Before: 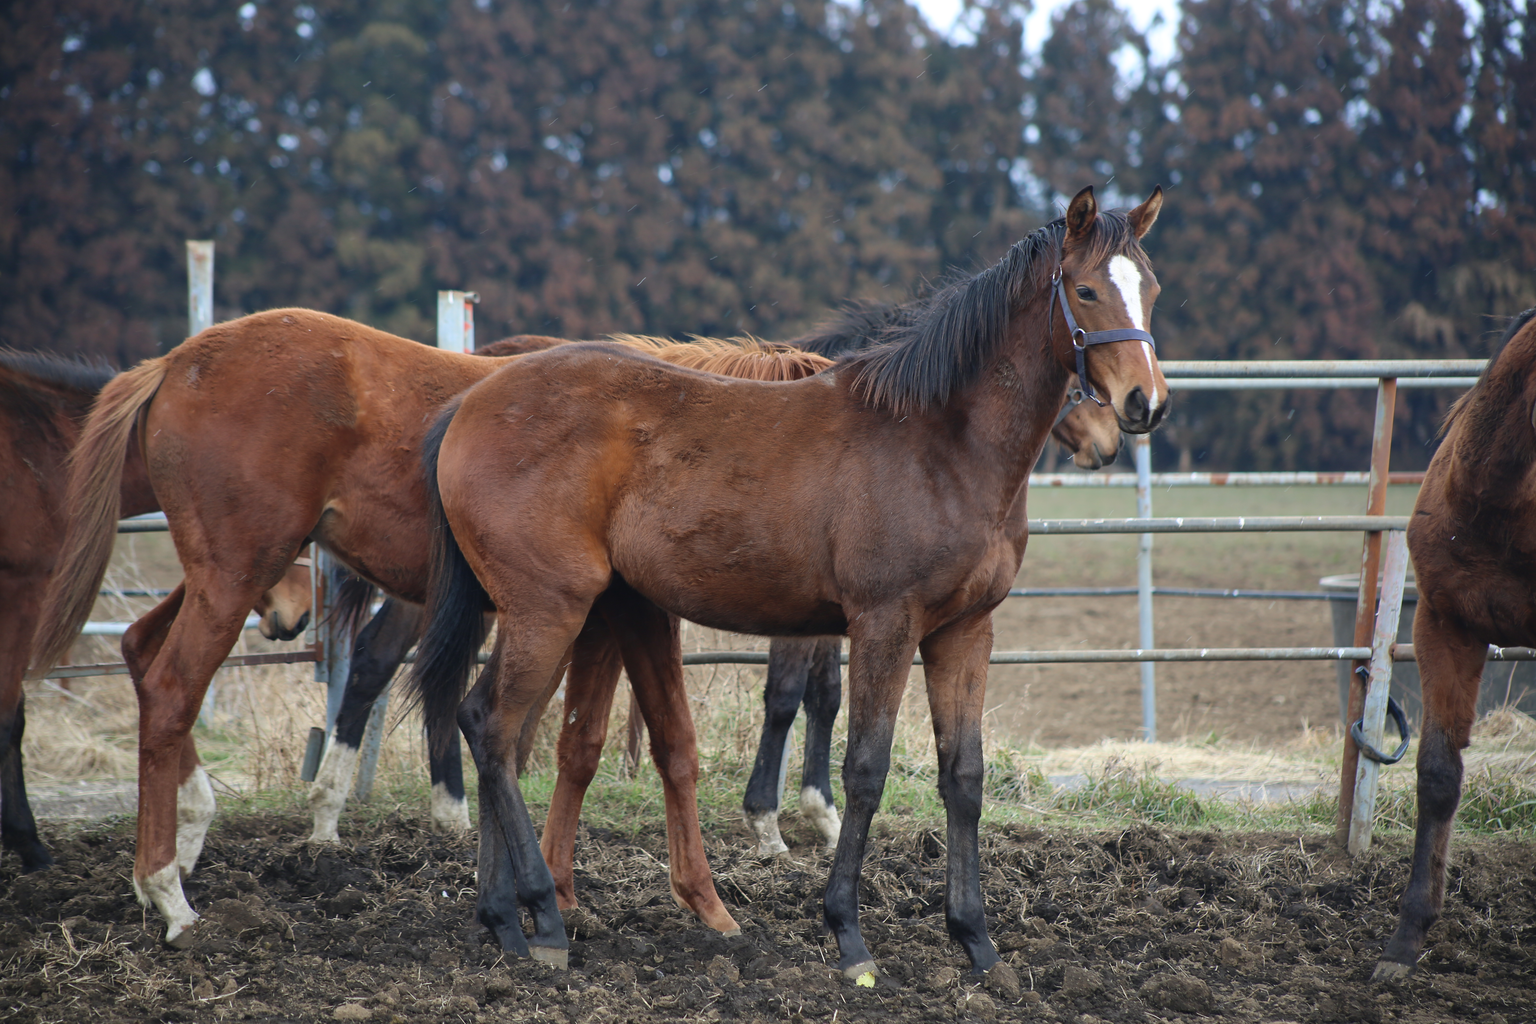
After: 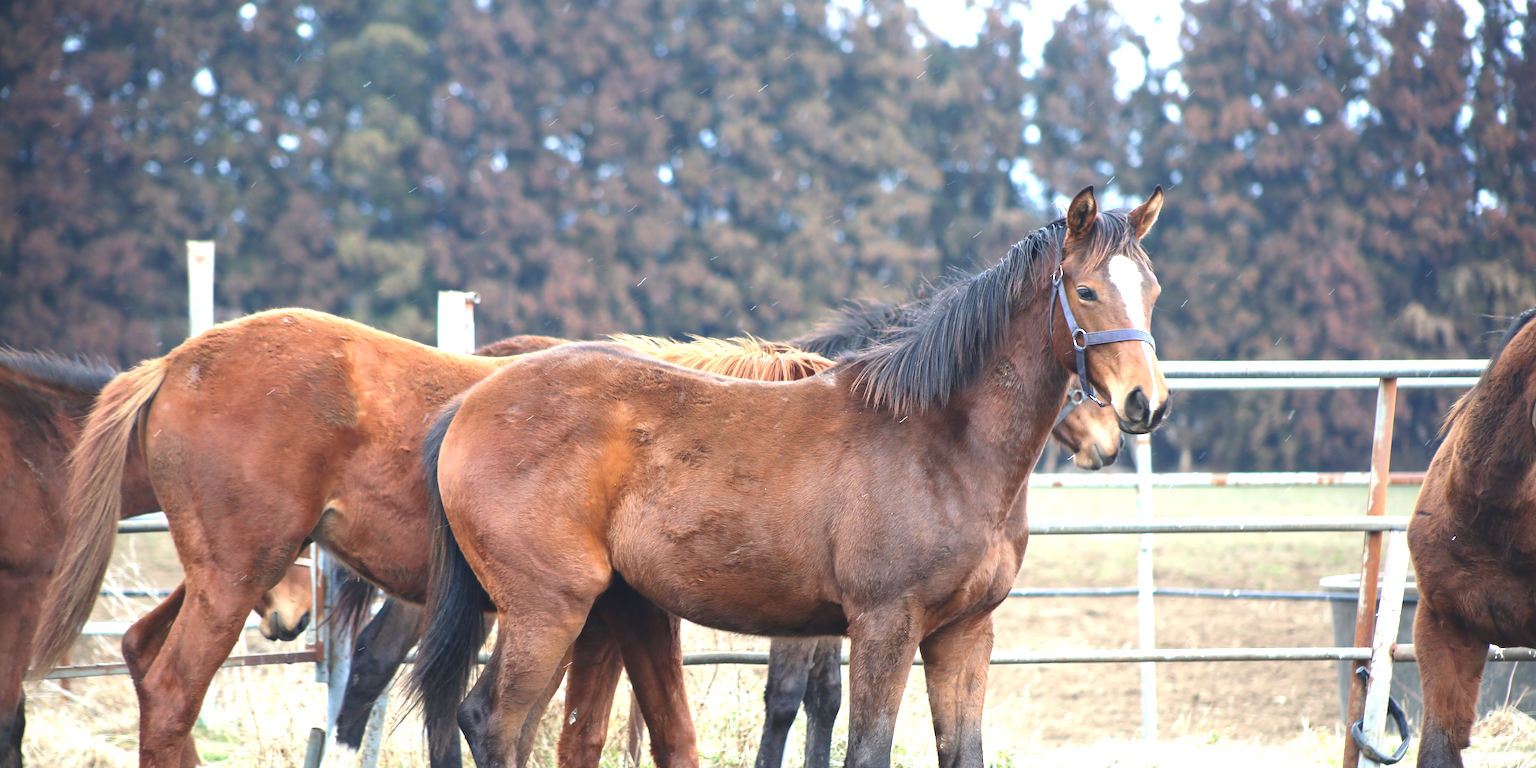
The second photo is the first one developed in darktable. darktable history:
exposure: exposure 1.504 EV, compensate highlight preservation false
crop: bottom 24.986%
